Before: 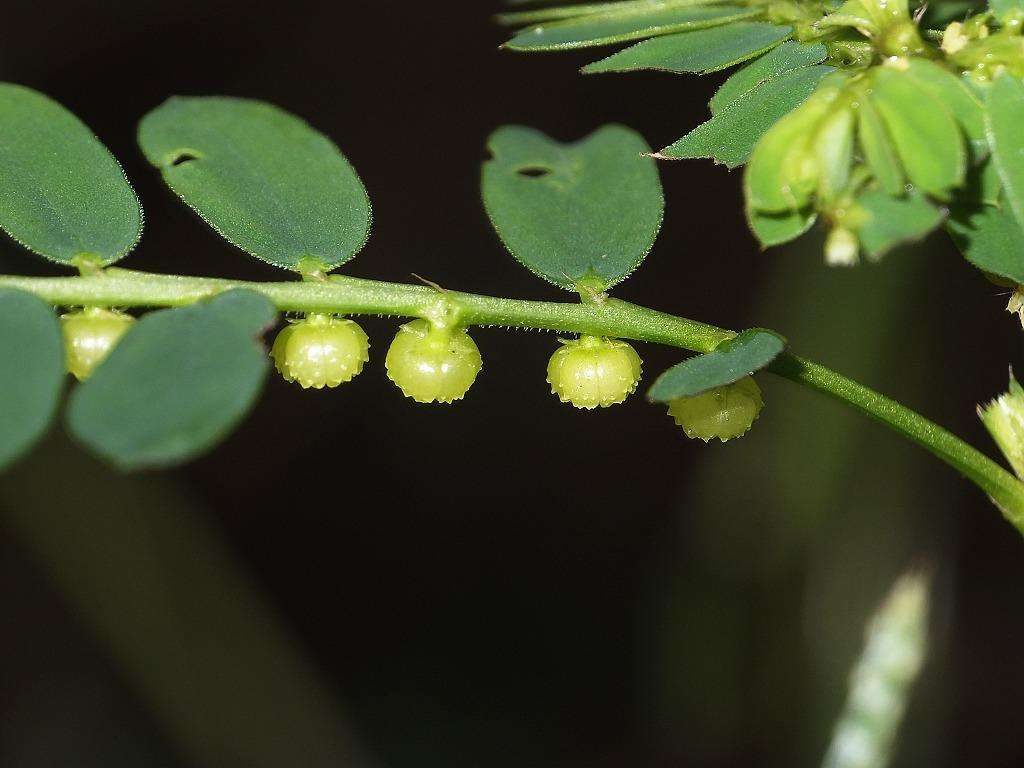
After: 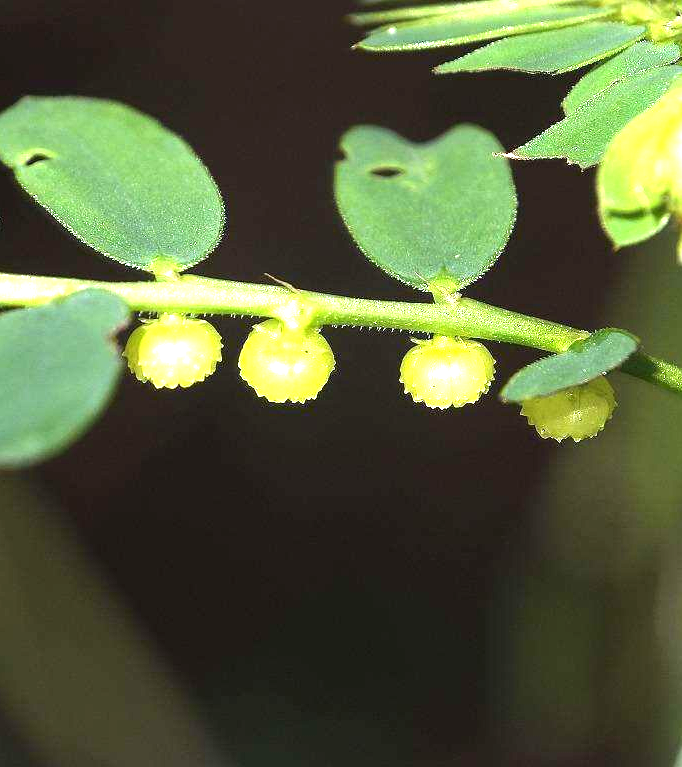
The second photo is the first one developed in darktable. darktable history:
crop and rotate: left 14.436%, right 18.898%
exposure: black level correction 0, exposure 1.45 EV, compensate exposure bias true, compensate highlight preservation false
